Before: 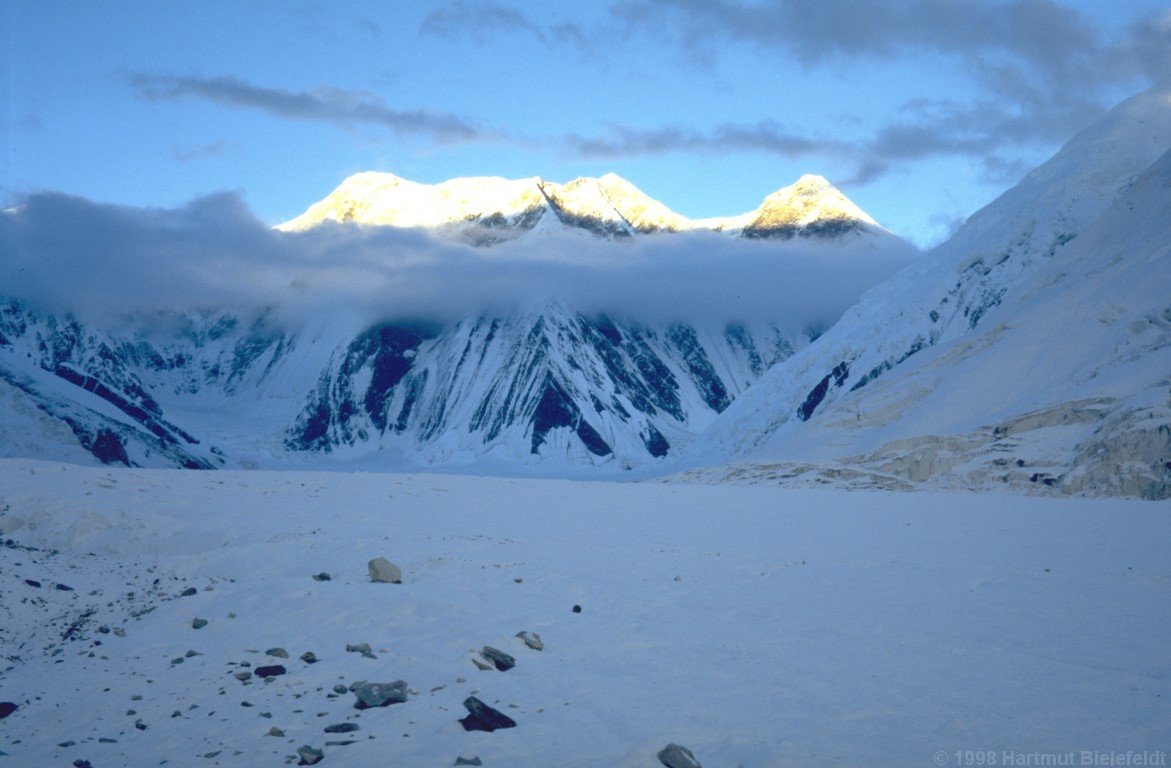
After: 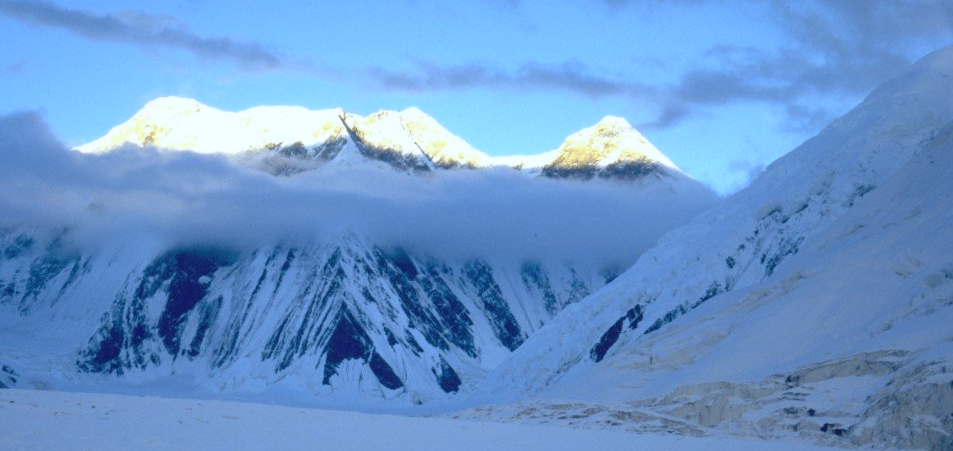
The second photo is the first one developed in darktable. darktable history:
rotate and perspective: rotation 2.17°, automatic cropping off
white balance: red 0.954, blue 1.079
crop: left 18.38%, top 11.092%, right 2.134%, bottom 33.217%
